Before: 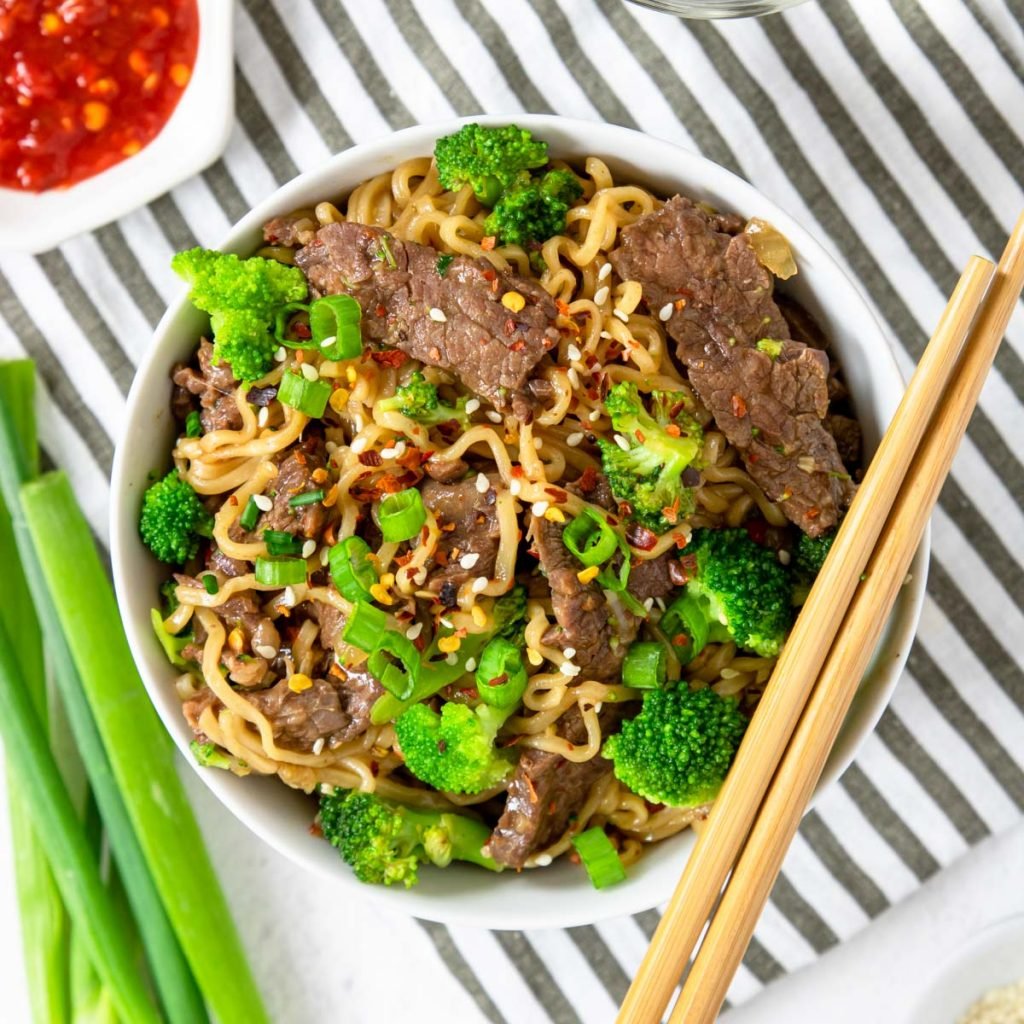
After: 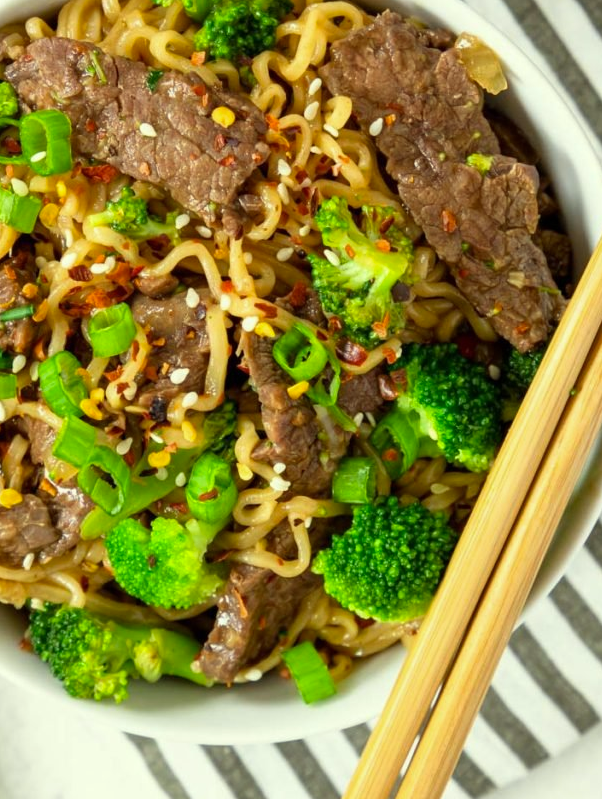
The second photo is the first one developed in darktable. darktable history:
crop and rotate: left 28.387%, top 18.113%, right 12.805%, bottom 3.784%
color correction: highlights a* -5.89, highlights b* 11.07
